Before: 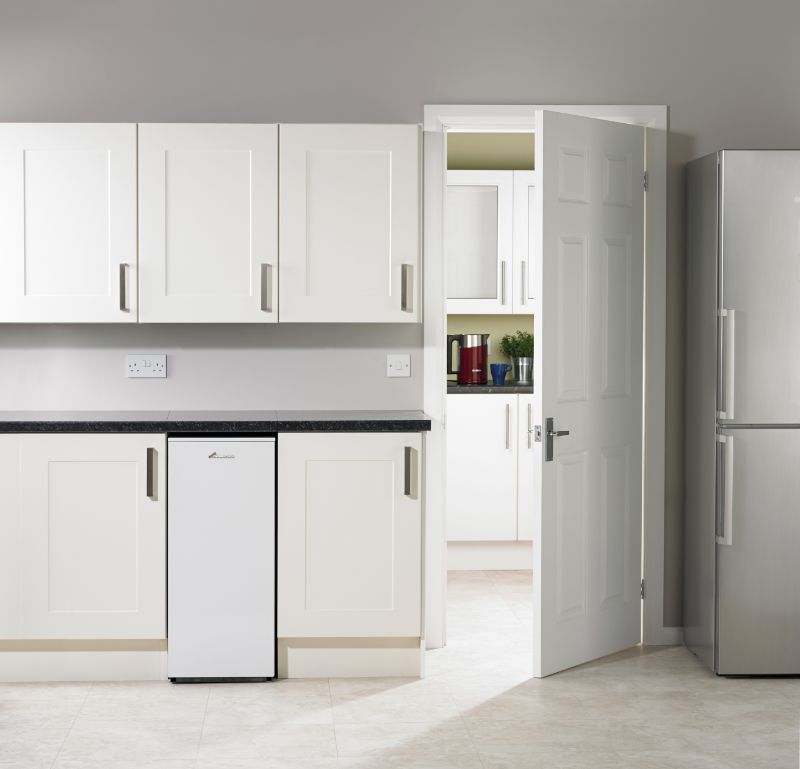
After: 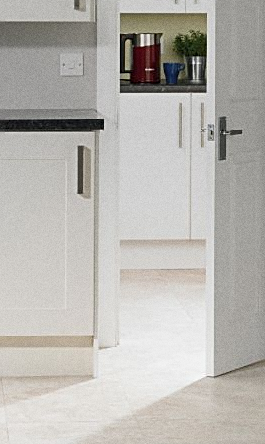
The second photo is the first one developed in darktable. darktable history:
graduated density: rotation -0.352°, offset 57.64
crop: left 40.878%, top 39.176%, right 25.993%, bottom 3.081%
sharpen: on, module defaults
grain: coarseness 0.09 ISO
